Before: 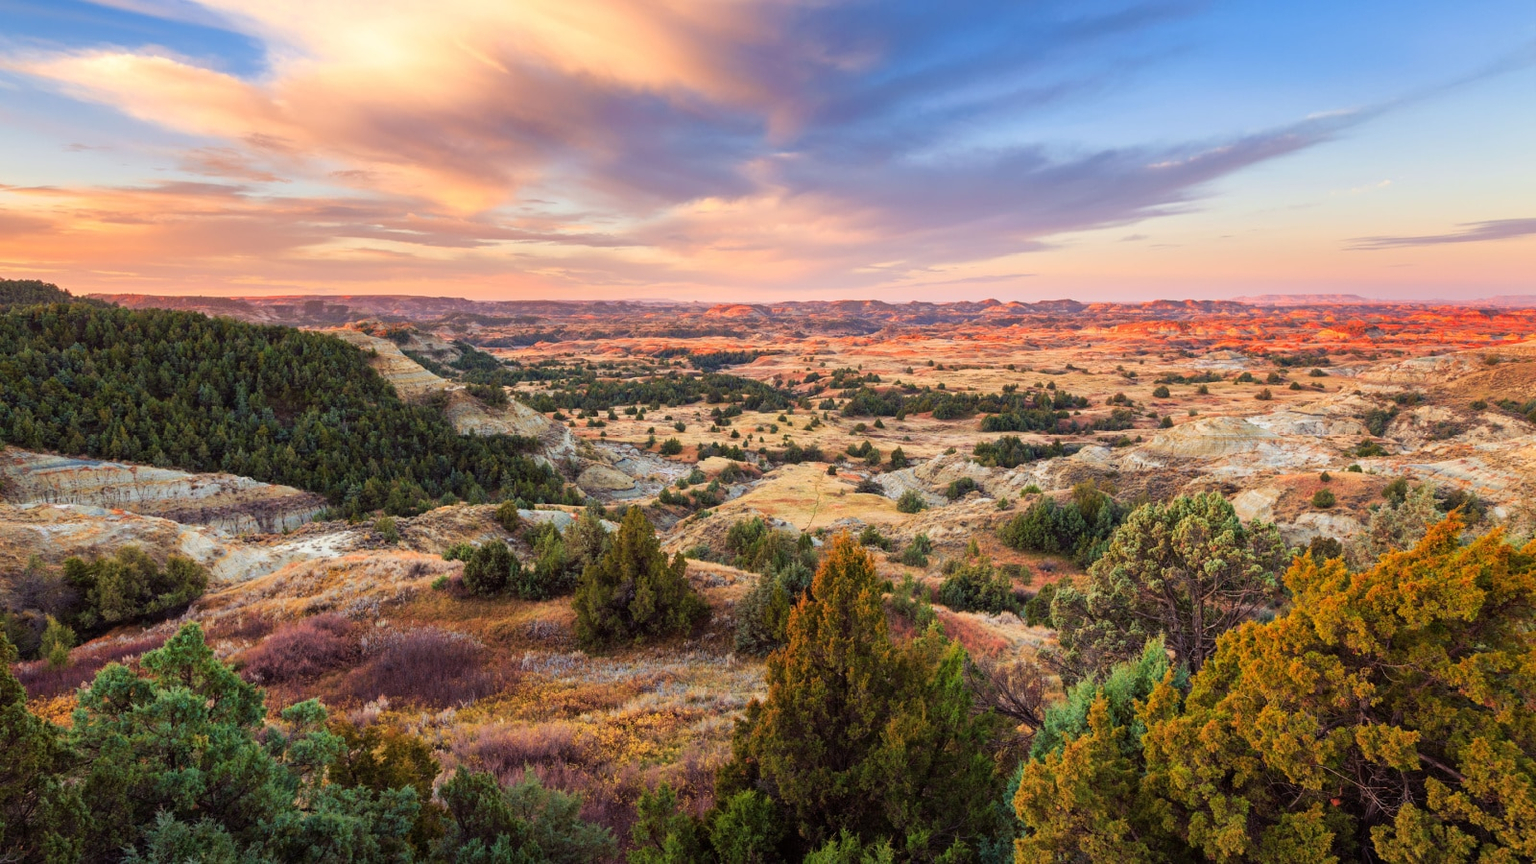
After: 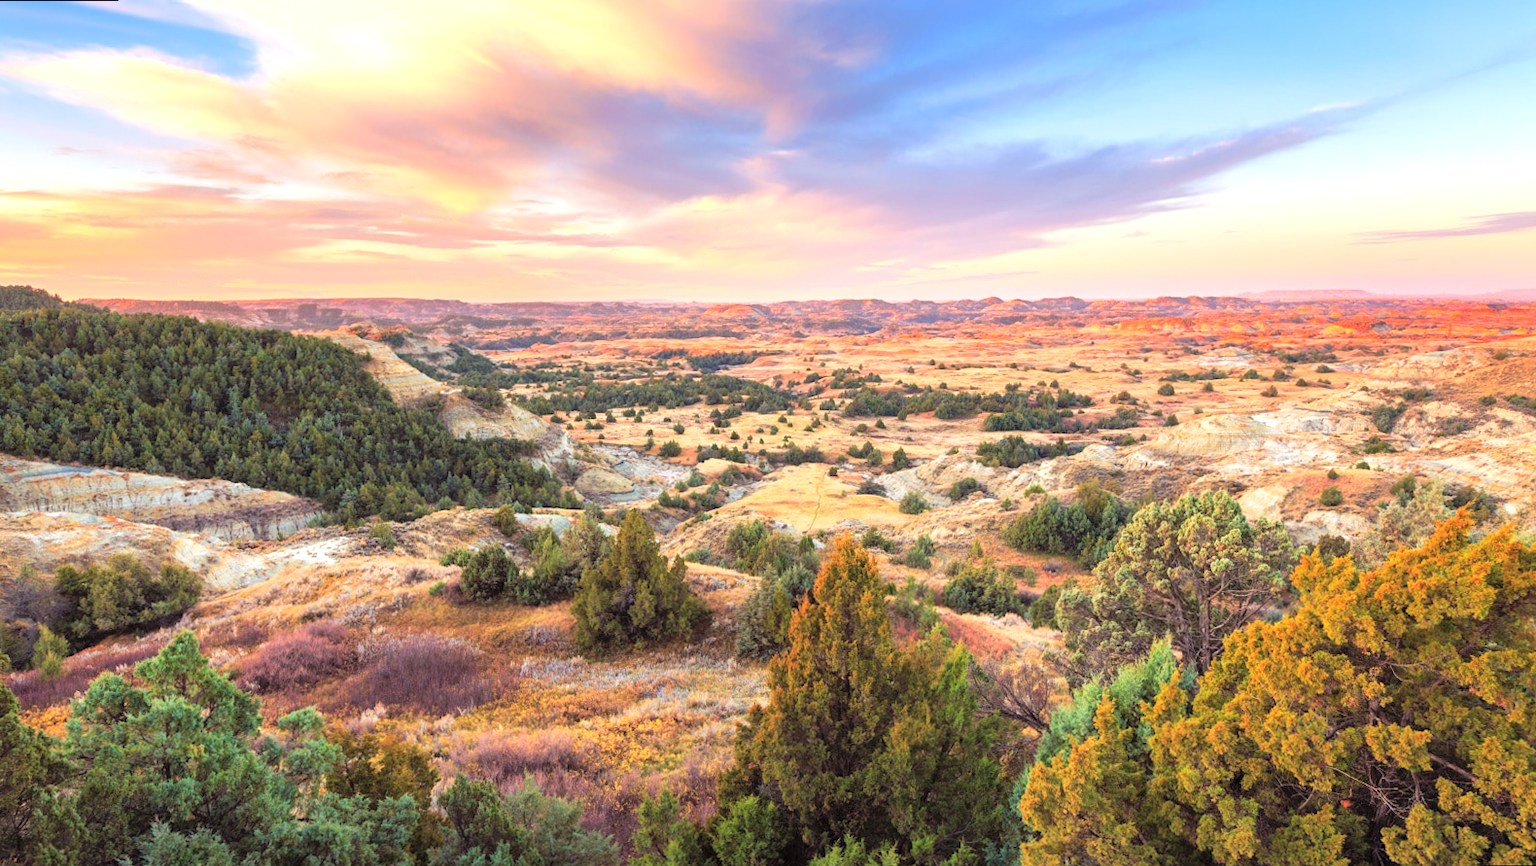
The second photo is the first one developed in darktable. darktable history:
contrast brightness saturation: brightness 0.13
rotate and perspective: rotation -0.45°, automatic cropping original format, crop left 0.008, crop right 0.992, crop top 0.012, crop bottom 0.988
exposure: exposure 0.6 EV, compensate highlight preservation false
